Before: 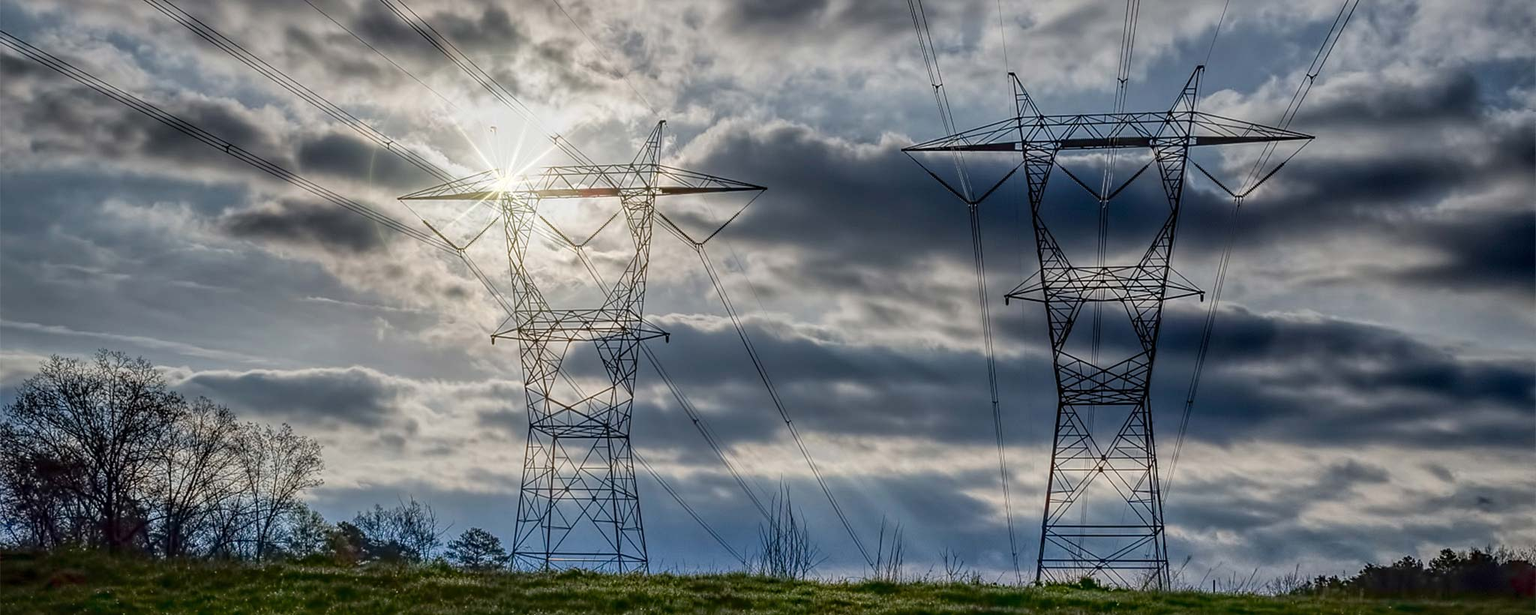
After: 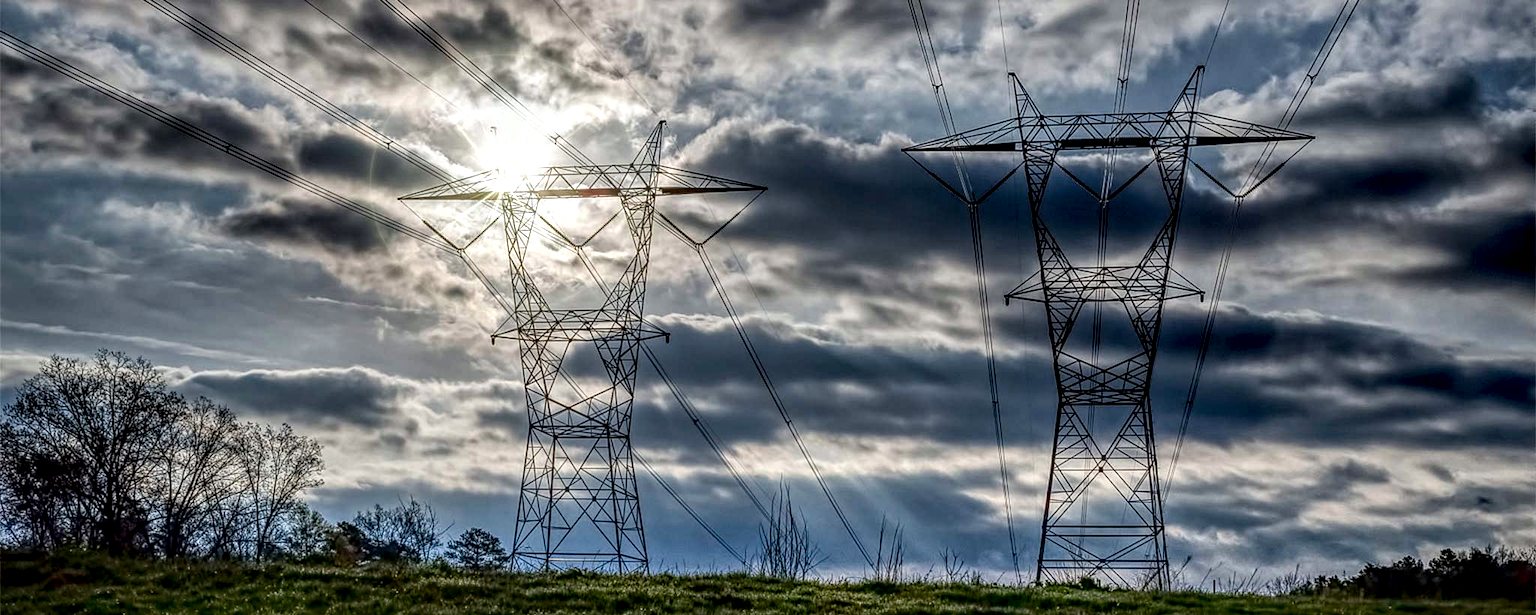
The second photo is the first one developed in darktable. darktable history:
haze removal: compatibility mode true, adaptive false
local contrast: detail 160%
